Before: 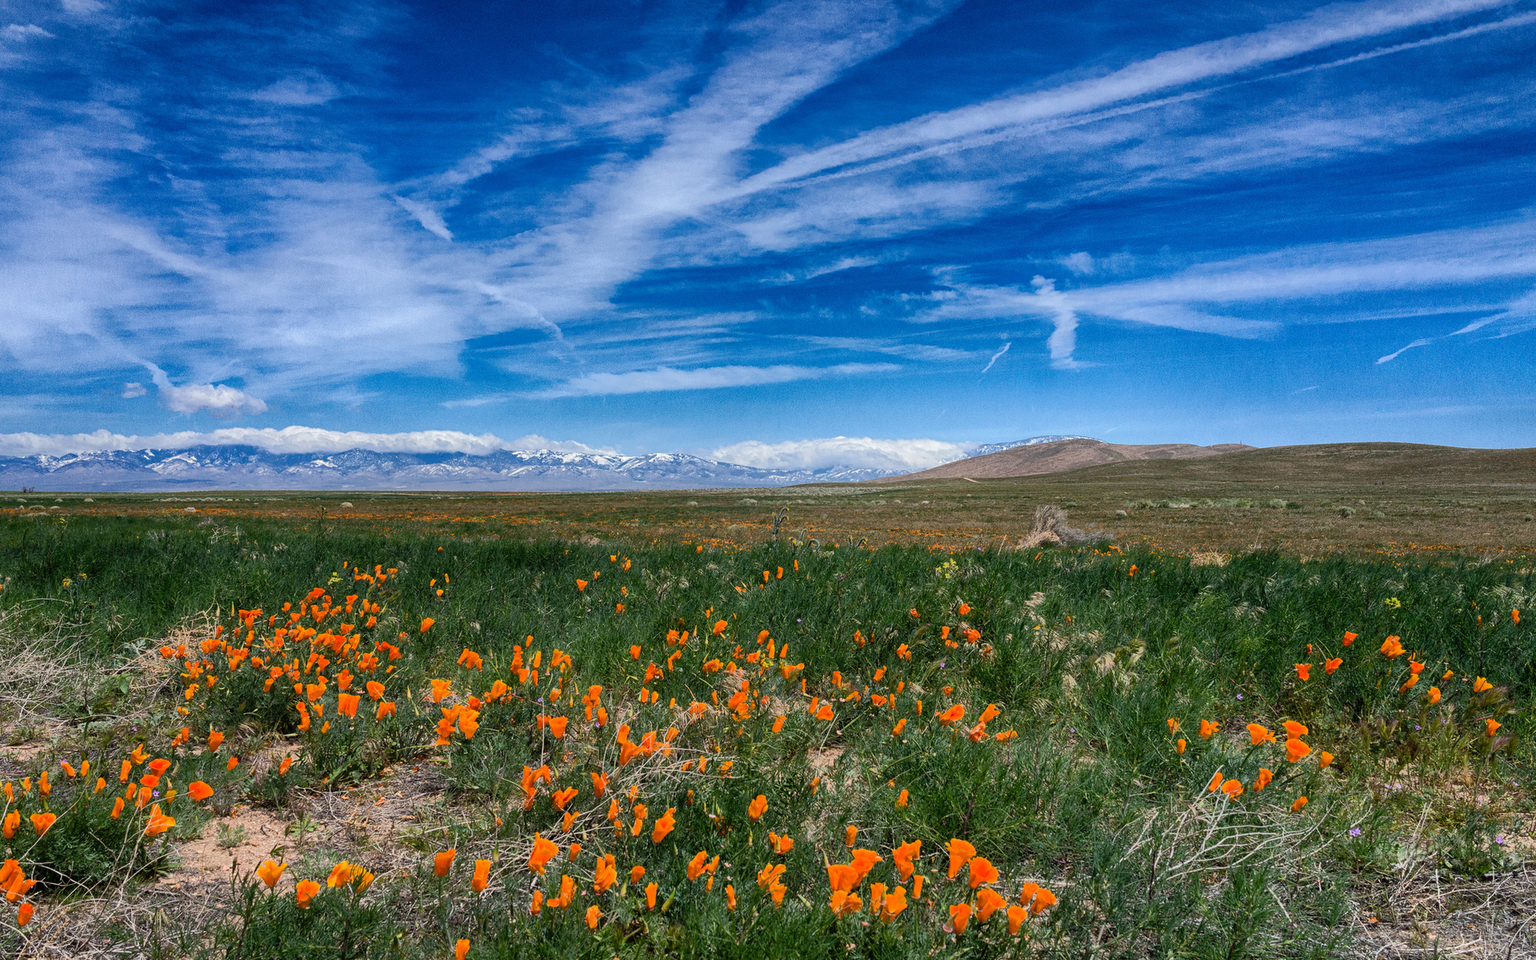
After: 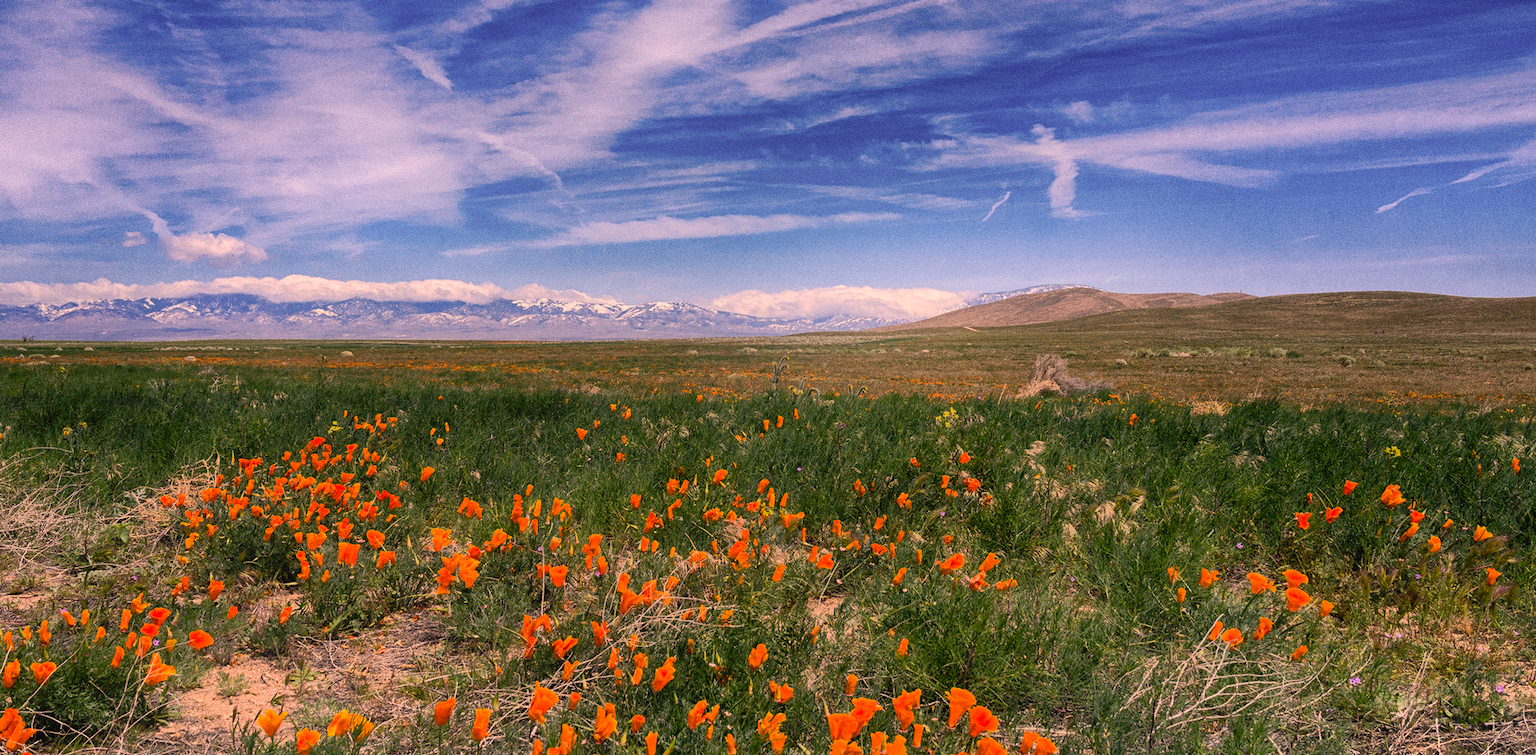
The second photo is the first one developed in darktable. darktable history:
crop and rotate: top 15.774%, bottom 5.506%
grain: coarseness 0.47 ISO
bloom: on, module defaults
color correction: highlights a* 21.16, highlights b* 19.61
